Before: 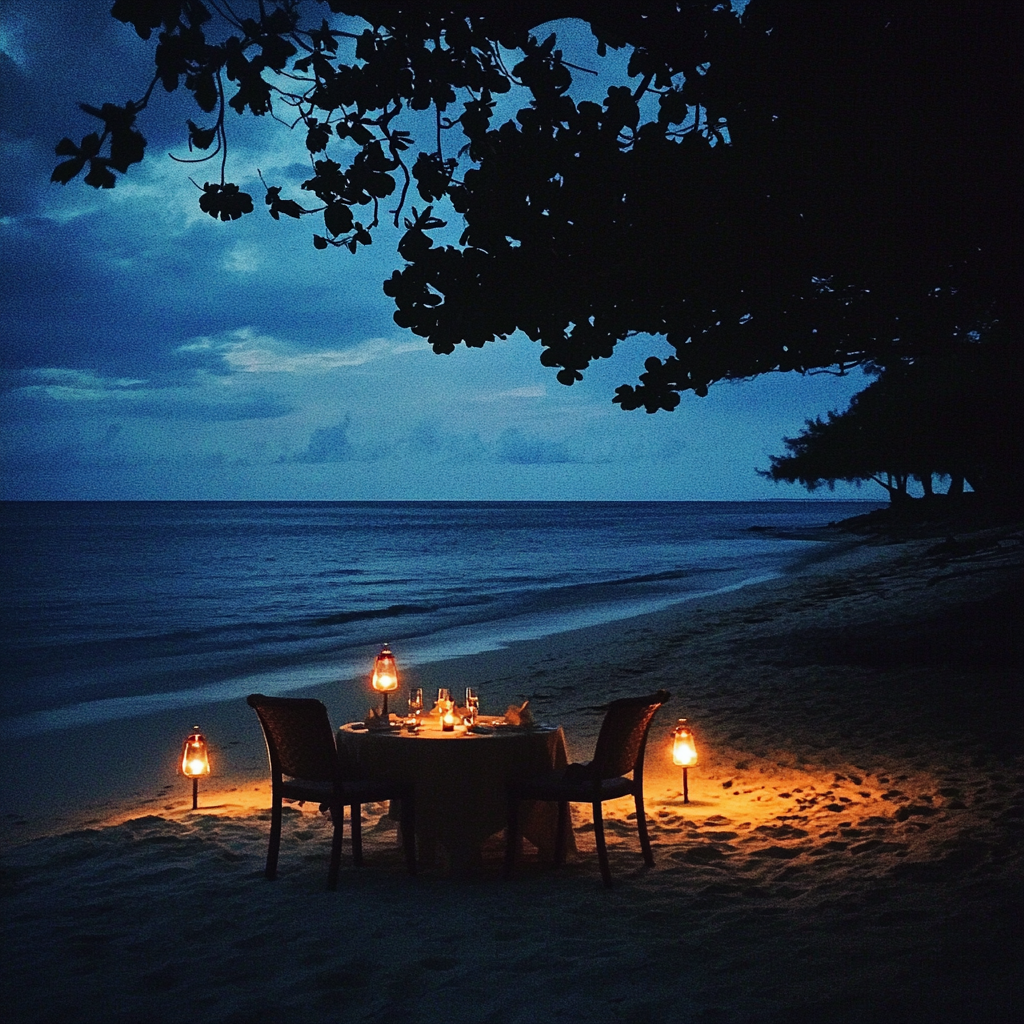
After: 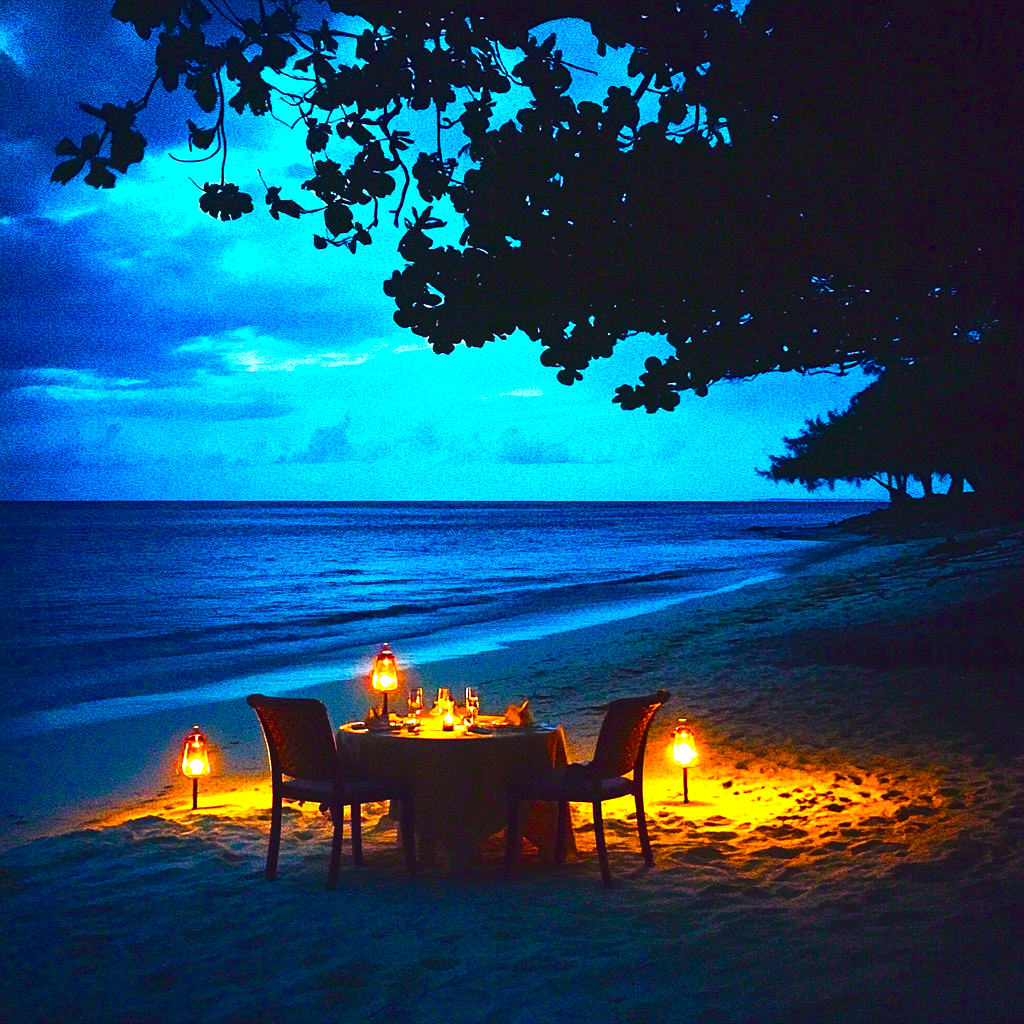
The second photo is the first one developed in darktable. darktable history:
exposure: black level correction 0, exposure 0.7 EV, compensate exposure bias true, compensate highlight preservation false
color balance rgb: linear chroma grading › global chroma 25%, perceptual saturation grading › global saturation 40%, perceptual saturation grading › highlights -50%, perceptual saturation grading › shadows 30%, perceptual brilliance grading › global brilliance 25%, global vibrance 60%
color balance: mode lift, gamma, gain (sRGB)
tone equalizer: on, module defaults
